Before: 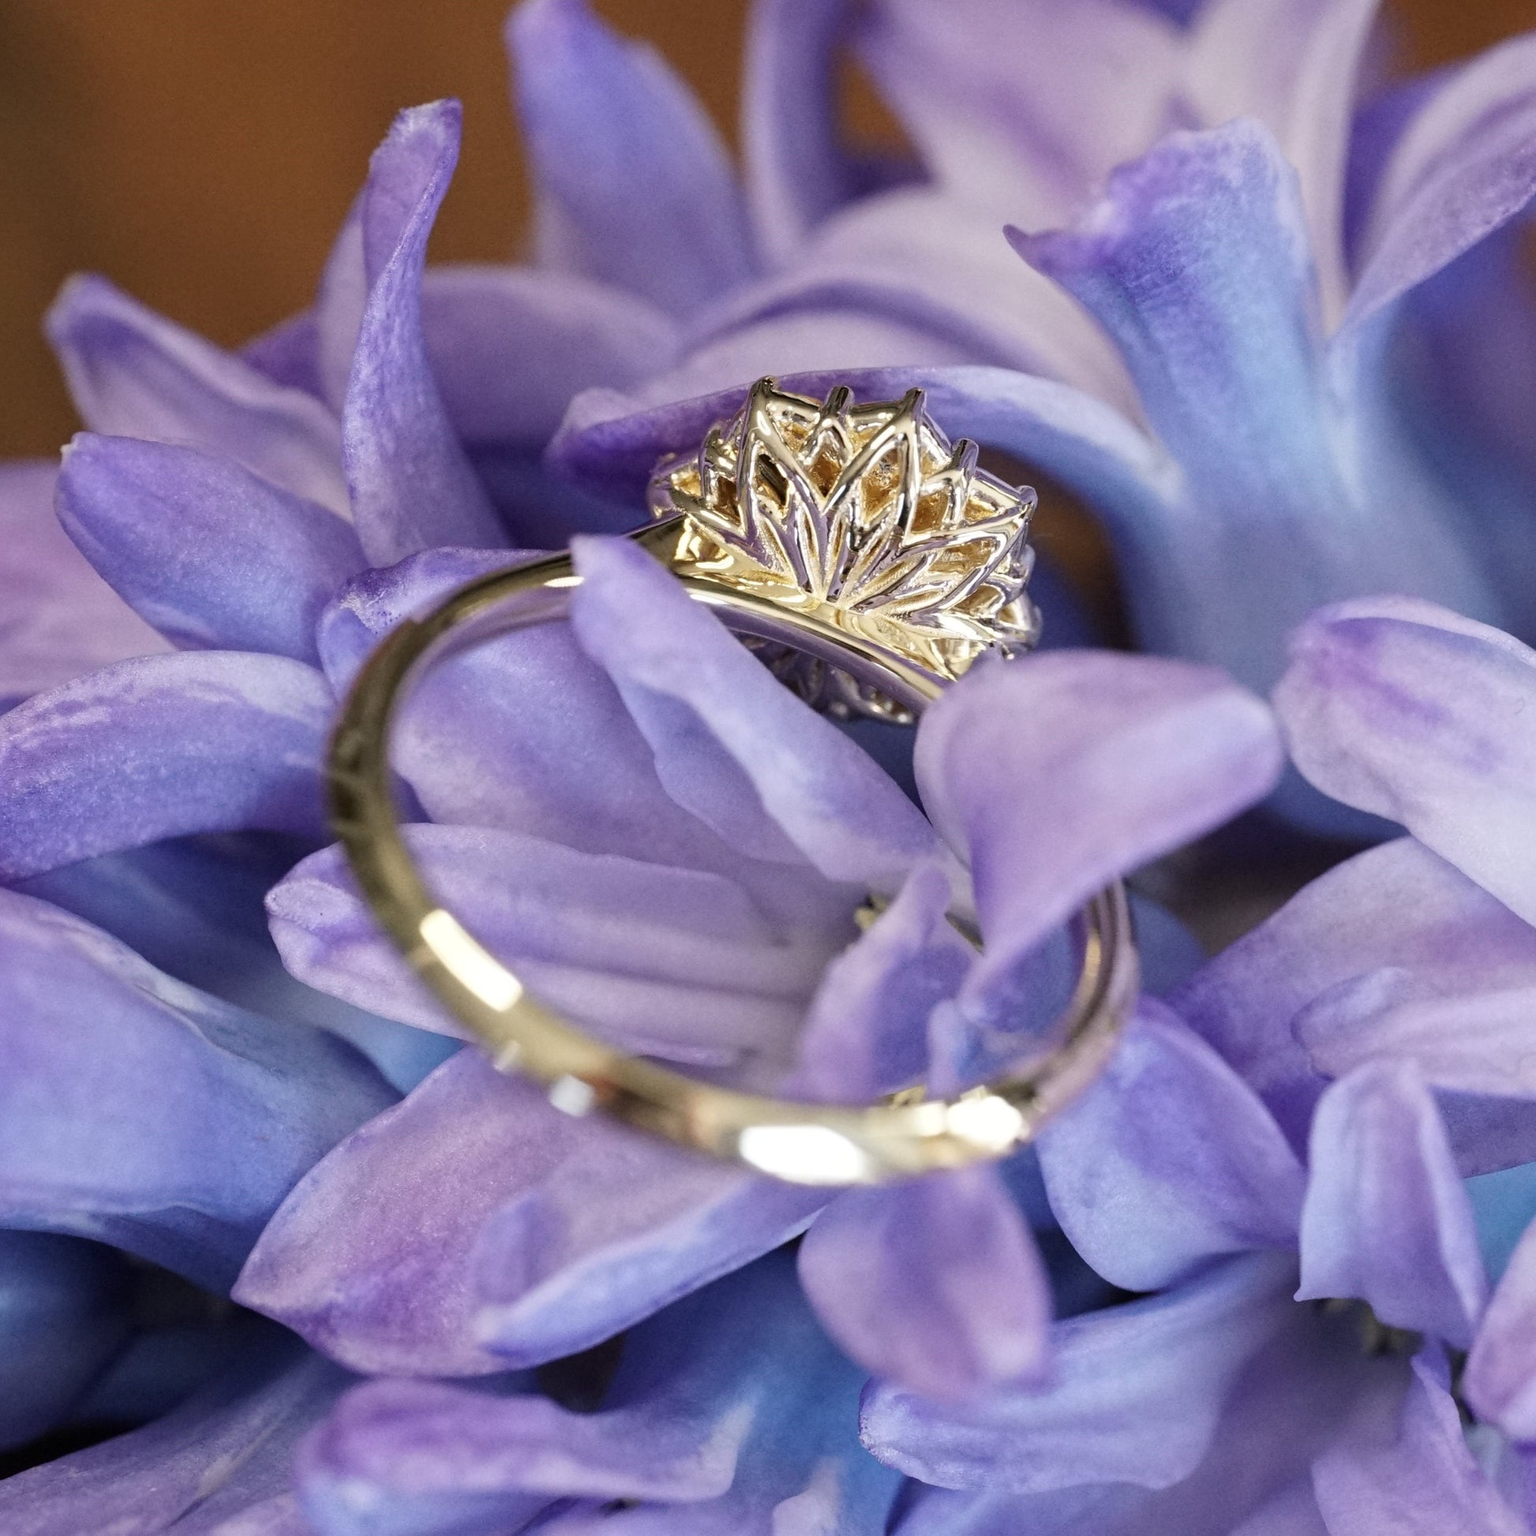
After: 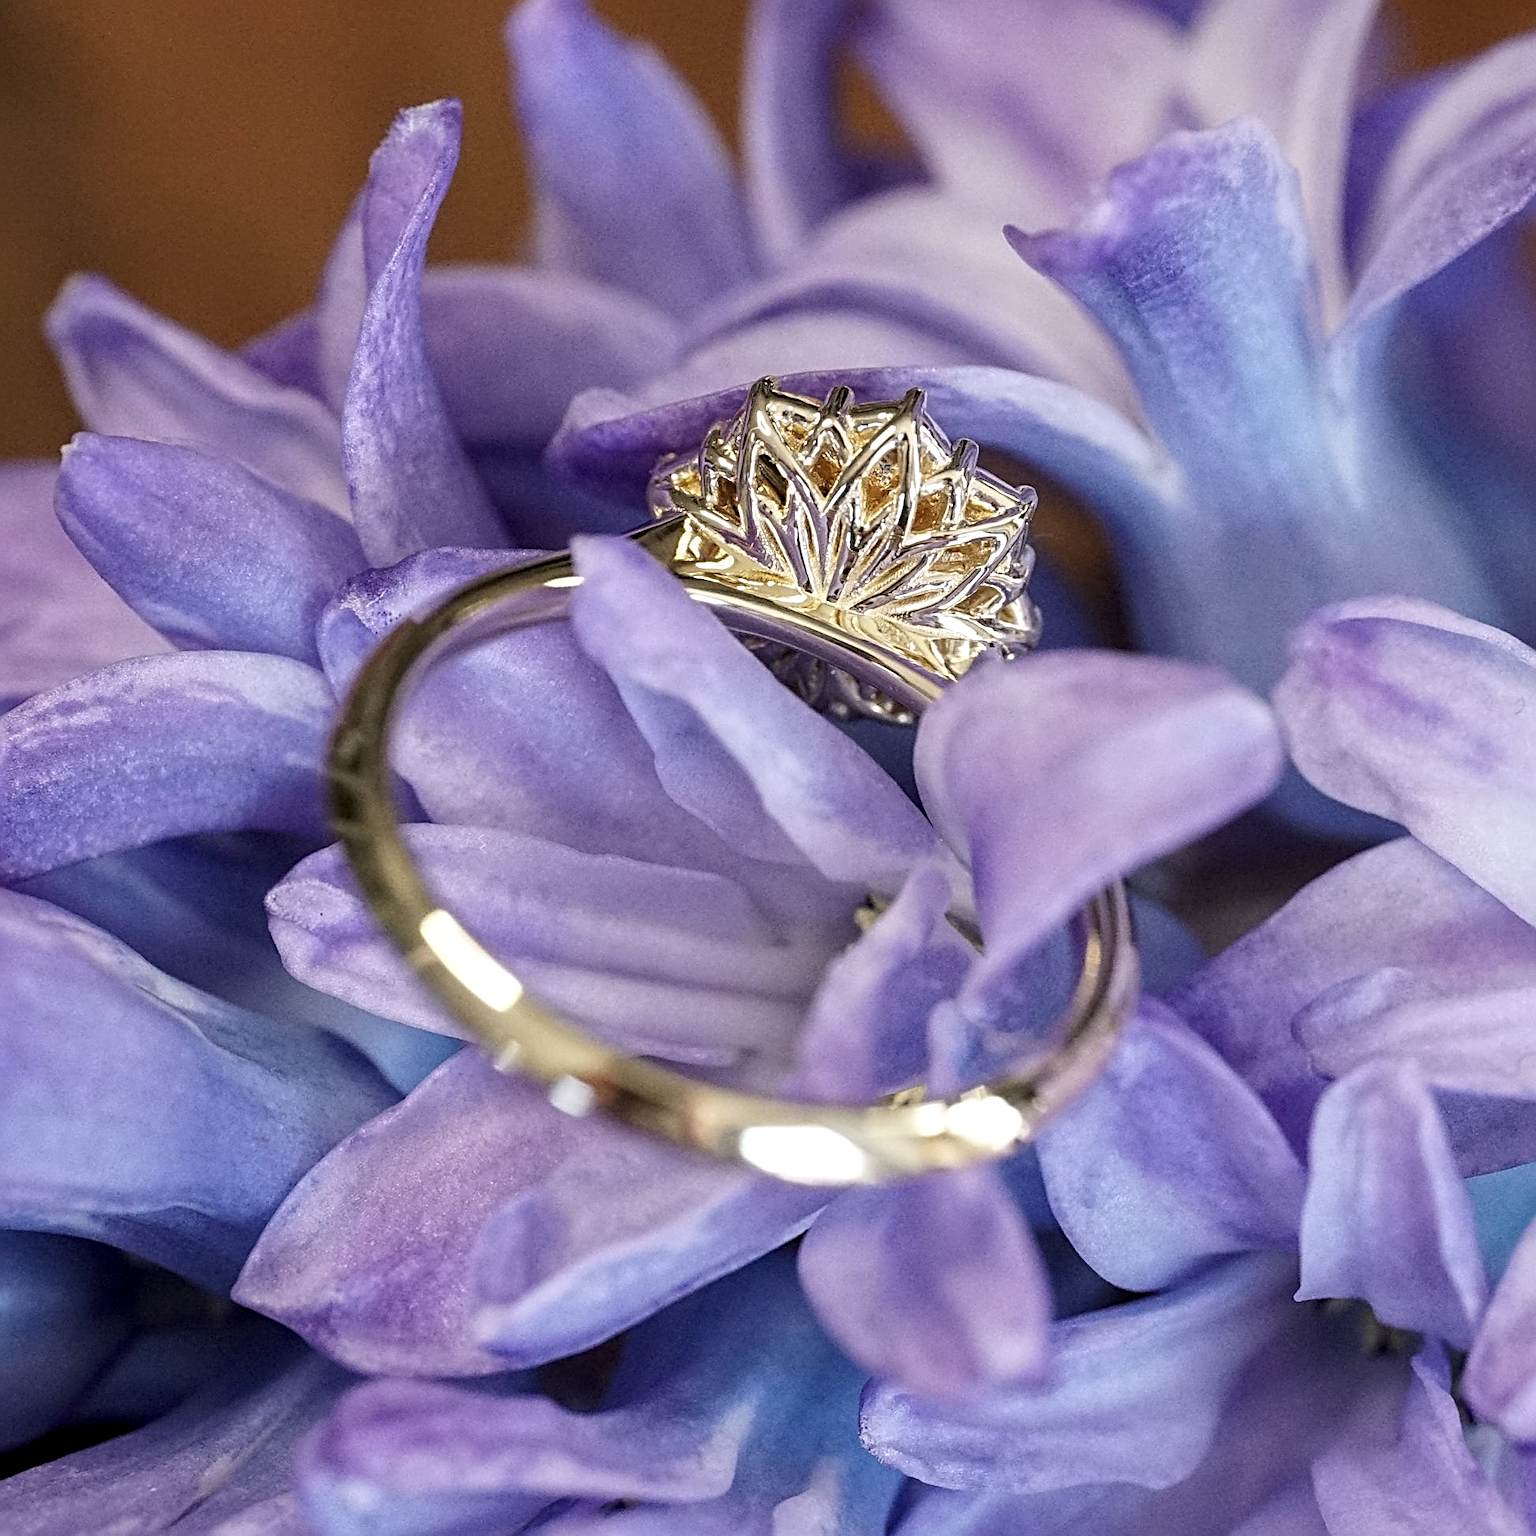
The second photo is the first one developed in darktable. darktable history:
sharpen: radius 2.803, amount 0.728
local contrast: on, module defaults
